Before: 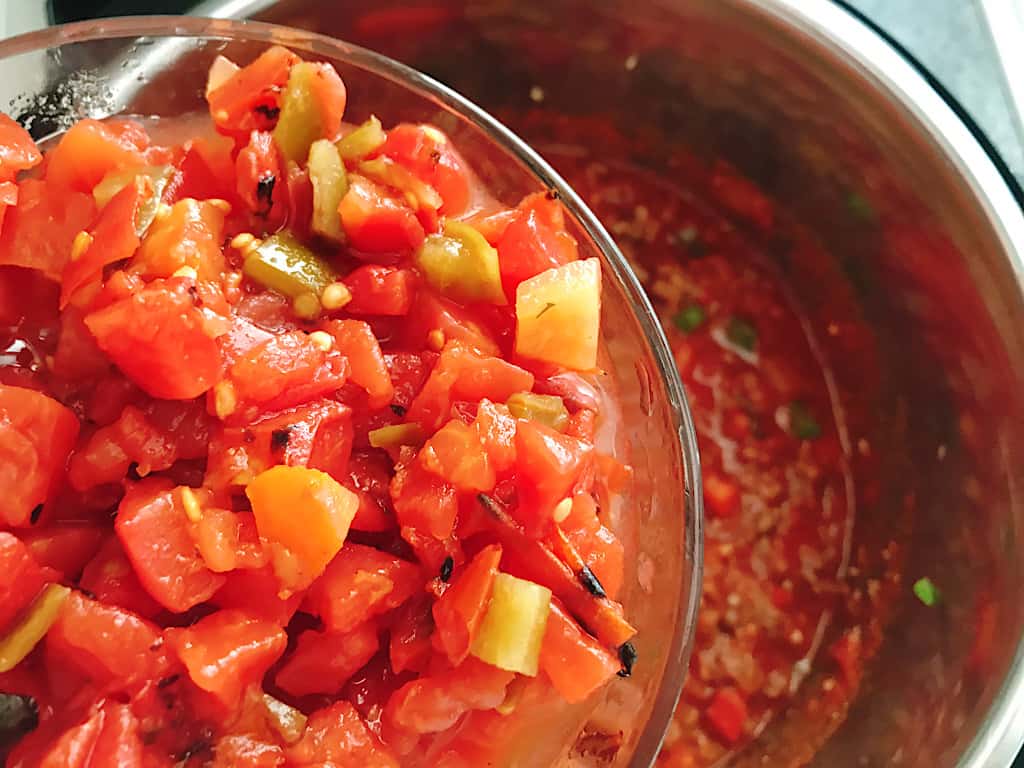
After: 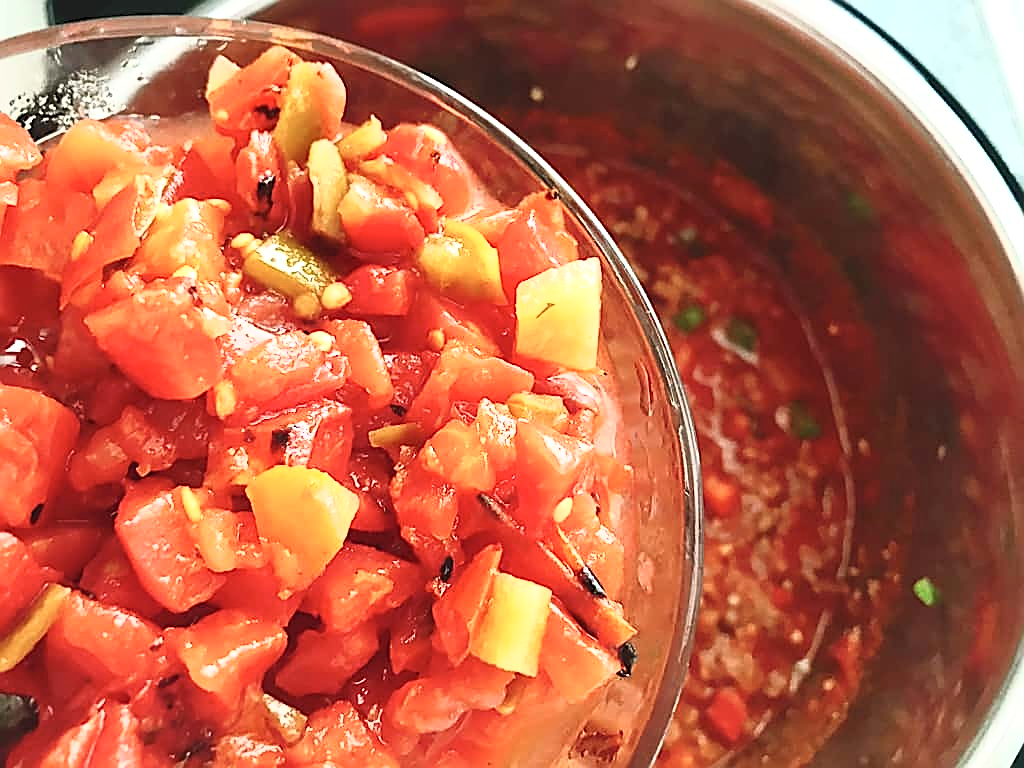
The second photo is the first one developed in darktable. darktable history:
tone curve: curves: ch0 [(0, 0) (0.003, 0.116) (0.011, 0.116) (0.025, 0.113) (0.044, 0.114) (0.069, 0.118) (0.1, 0.137) (0.136, 0.171) (0.177, 0.213) (0.224, 0.259) (0.277, 0.316) (0.335, 0.381) (0.399, 0.458) (0.468, 0.548) (0.543, 0.654) (0.623, 0.775) (0.709, 0.895) (0.801, 0.972) (0.898, 0.991) (1, 1)], color space Lab, independent channels, preserve colors none
sharpen: amount 0.737
